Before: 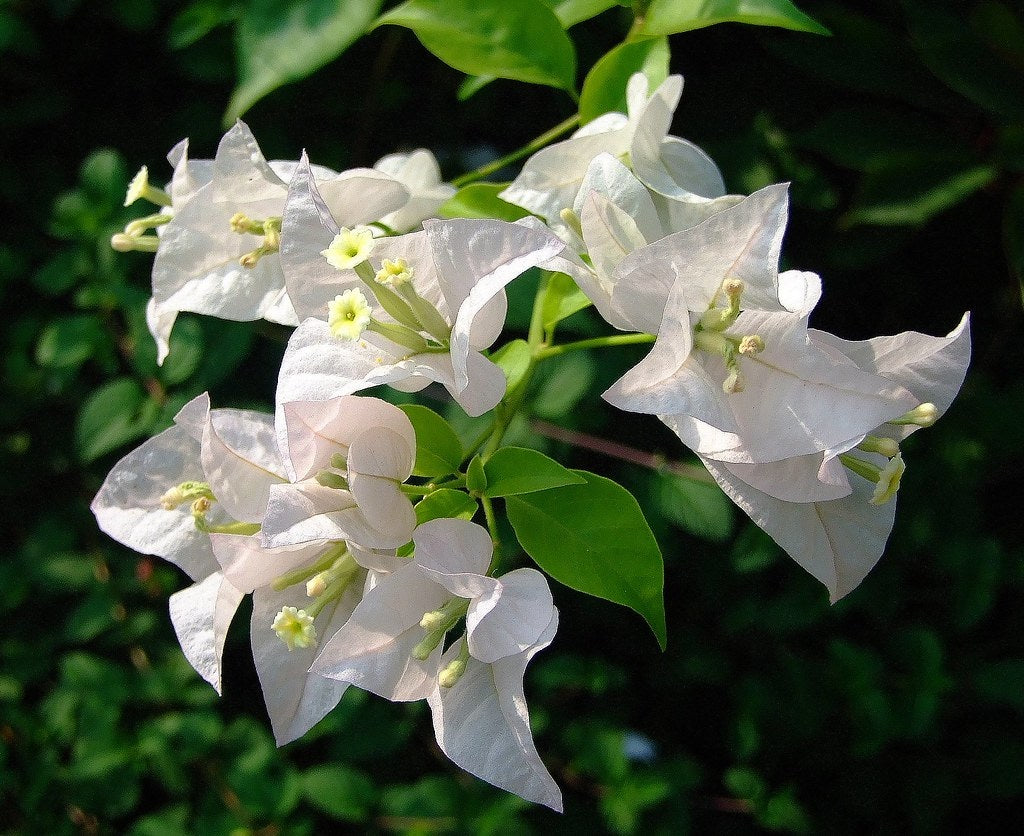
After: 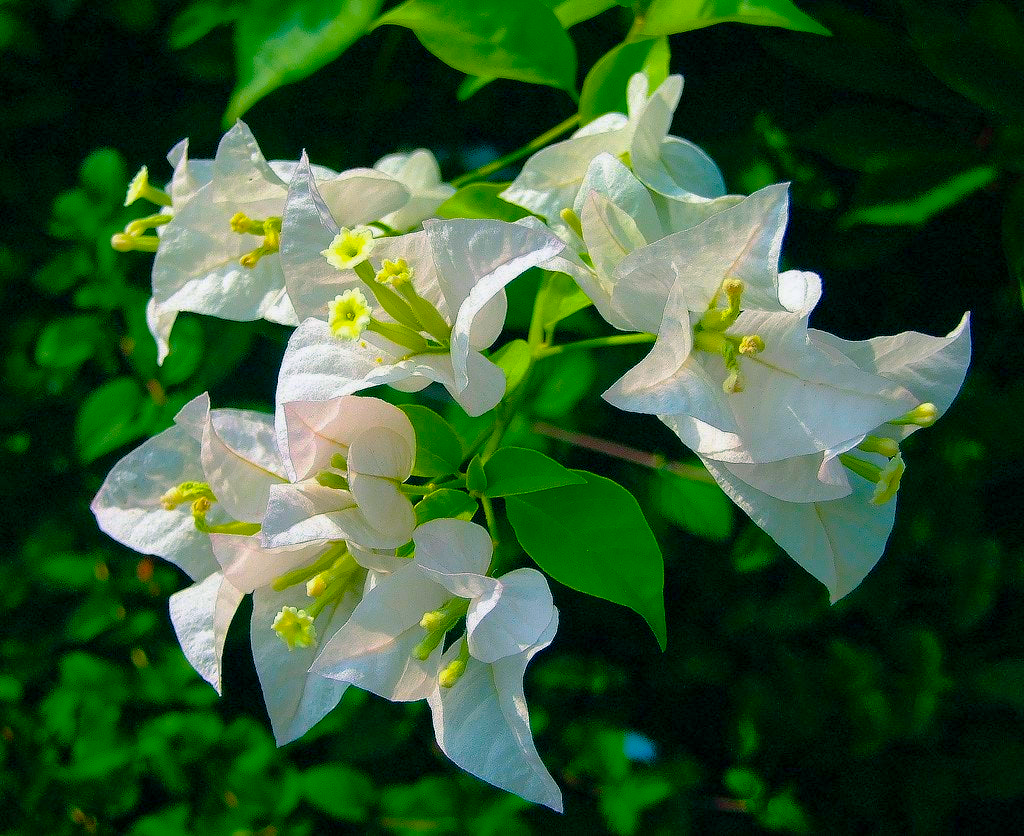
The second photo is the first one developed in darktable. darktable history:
shadows and highlights: on, module defaults
exposure: exposure -0.066 EV, compensate highlight preservation false
color balance rgb: power › chroma 2.161%, power › hue 168.13°, global offset › hue 172.19°, linear chroma grading › global chroma 0.315%, perceptual saturation grading › global saturation 41.966%, global vibrance 50.056%
